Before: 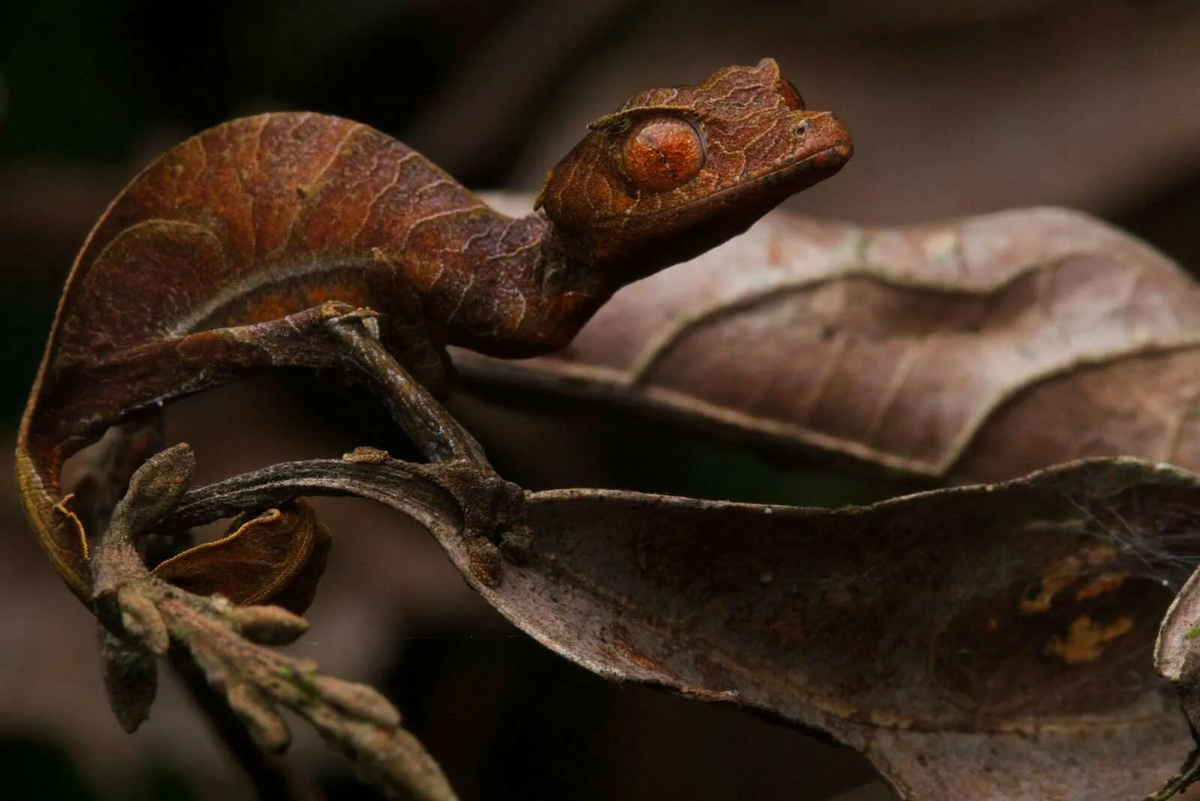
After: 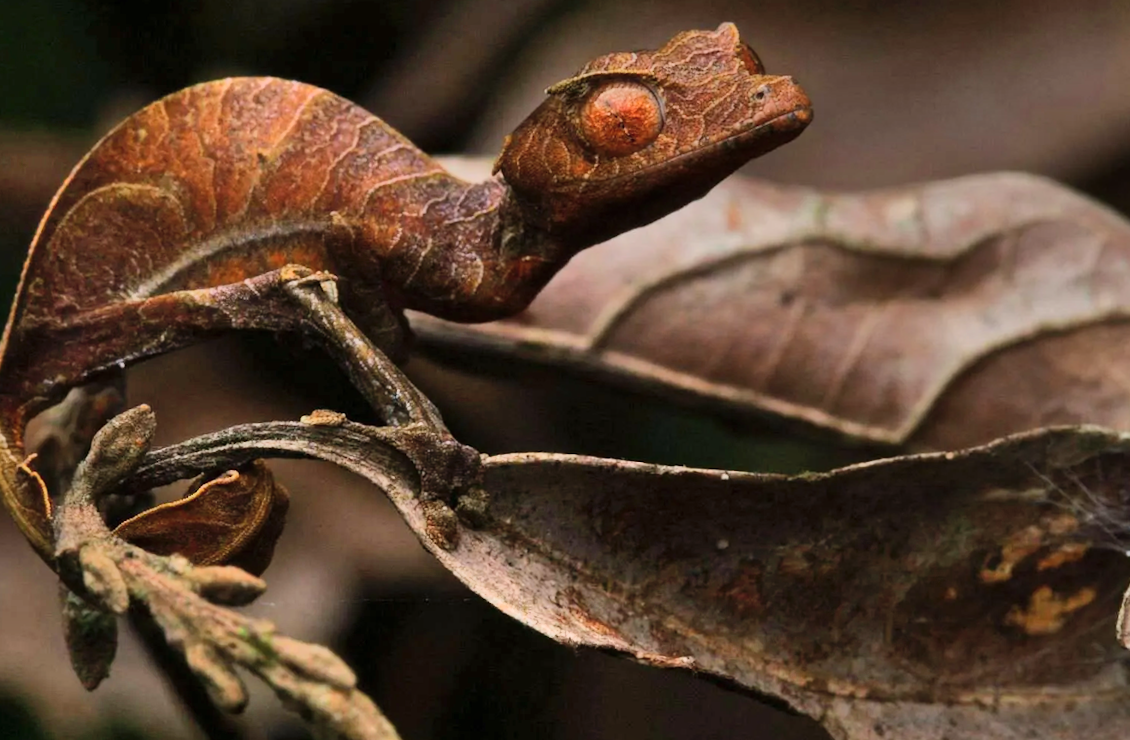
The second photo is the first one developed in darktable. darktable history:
crop and rotate: angle -1.69°
shadows and highlights: shadows 60, soften with gaussian
rotate and perspective: rotation -1.32°, lens shift (horizontal) -0.031, crop left 0.015, crop right 0.985, crop top 0.047, crop bottom 0.982
